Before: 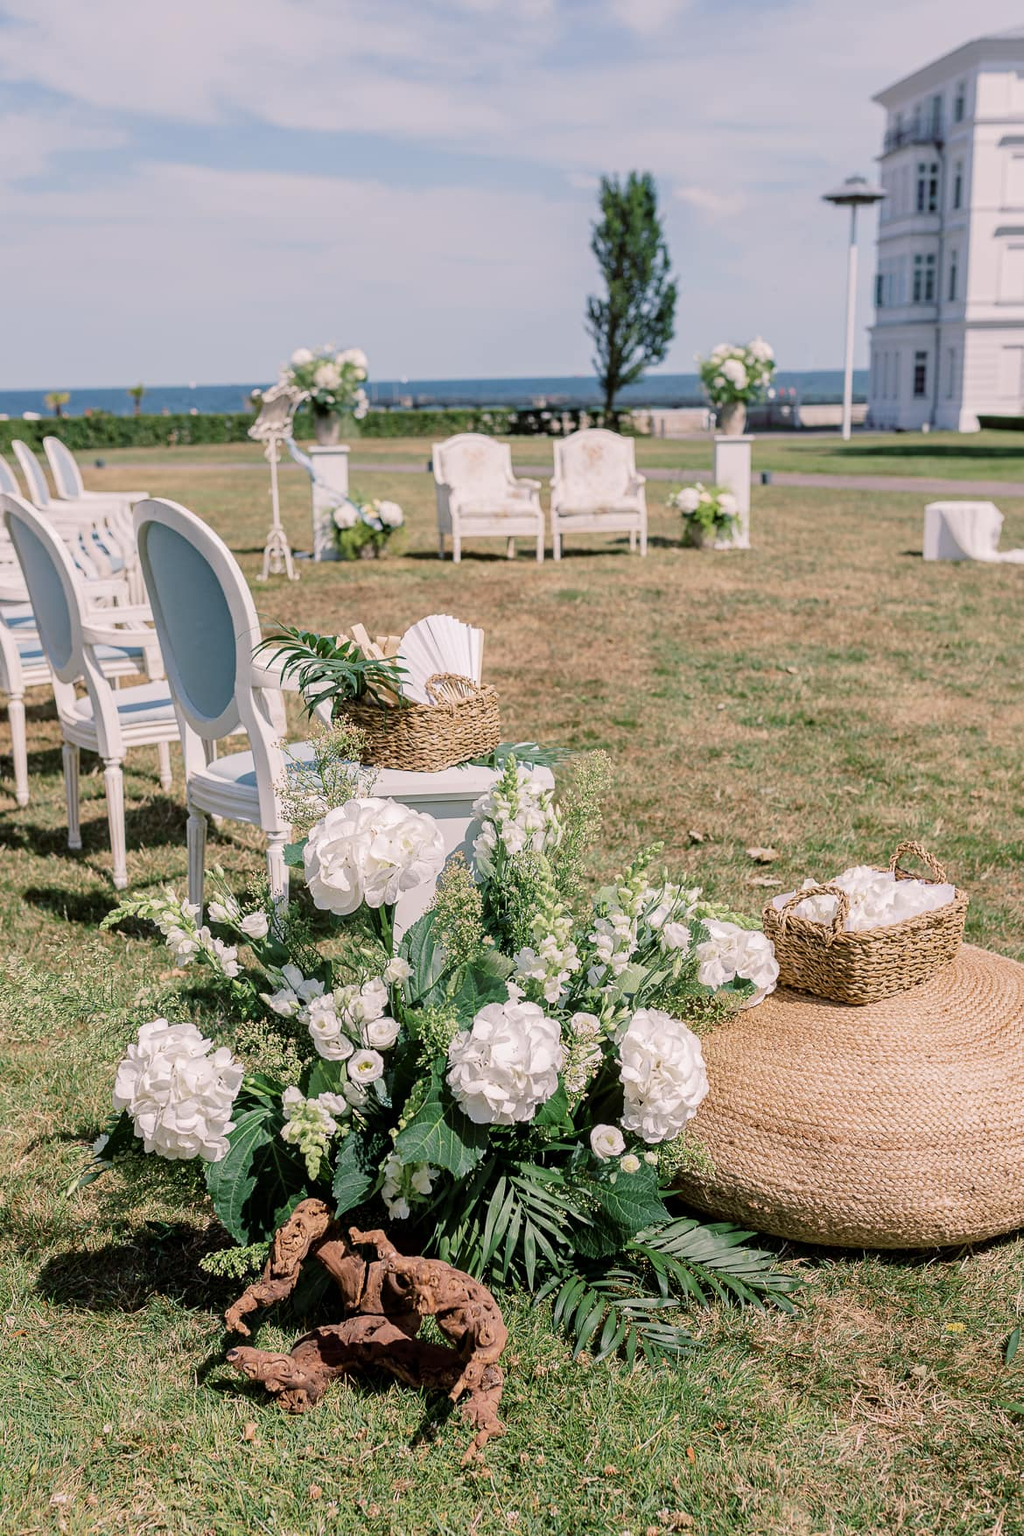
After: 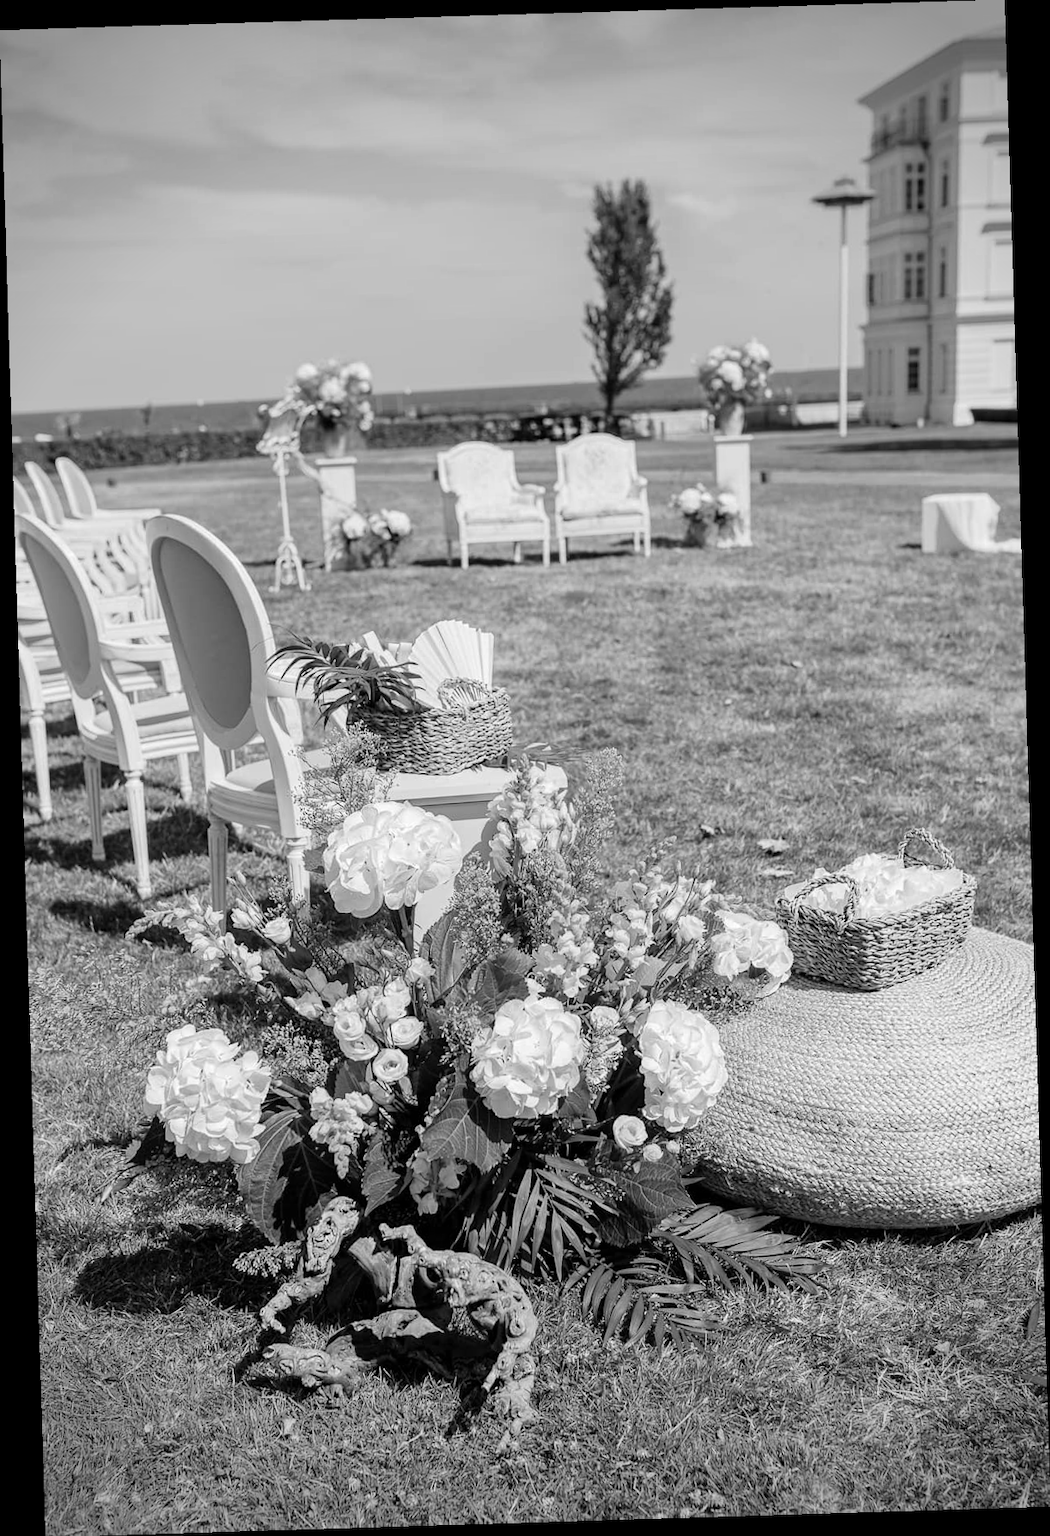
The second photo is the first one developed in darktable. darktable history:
vignetting: fall-off radius 31.48%, brightness -0.472
rotate and perspective: rotation -1.75°, automatic cropping off
color zones: curves: ch0 [(0.004, 0.588) (0.116, 0.636) (0.259, 0.476) (0.423, 0.464) (0.75, 0.5)]; ch1 [(0, 0) (0.143, 0) (0.286, 0) (0.429, 0) (0.571, 0) (0.714, 0) (0.857, 0)]
